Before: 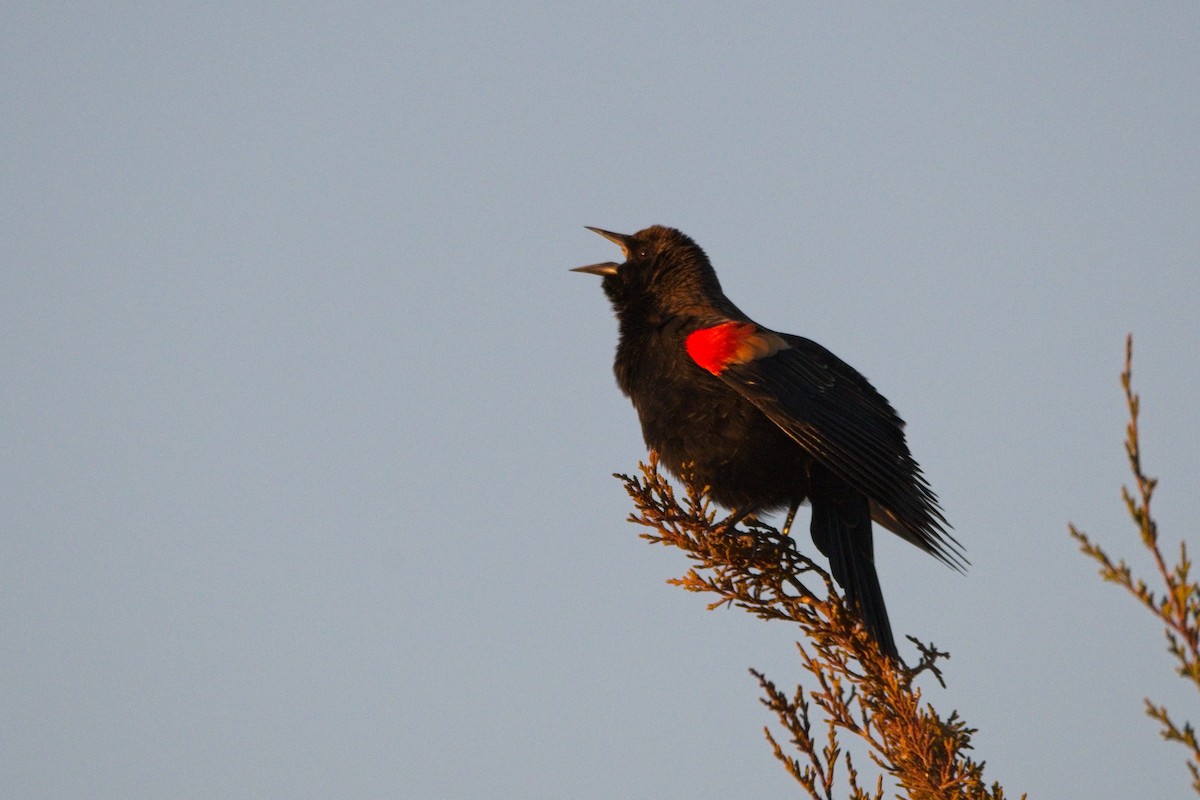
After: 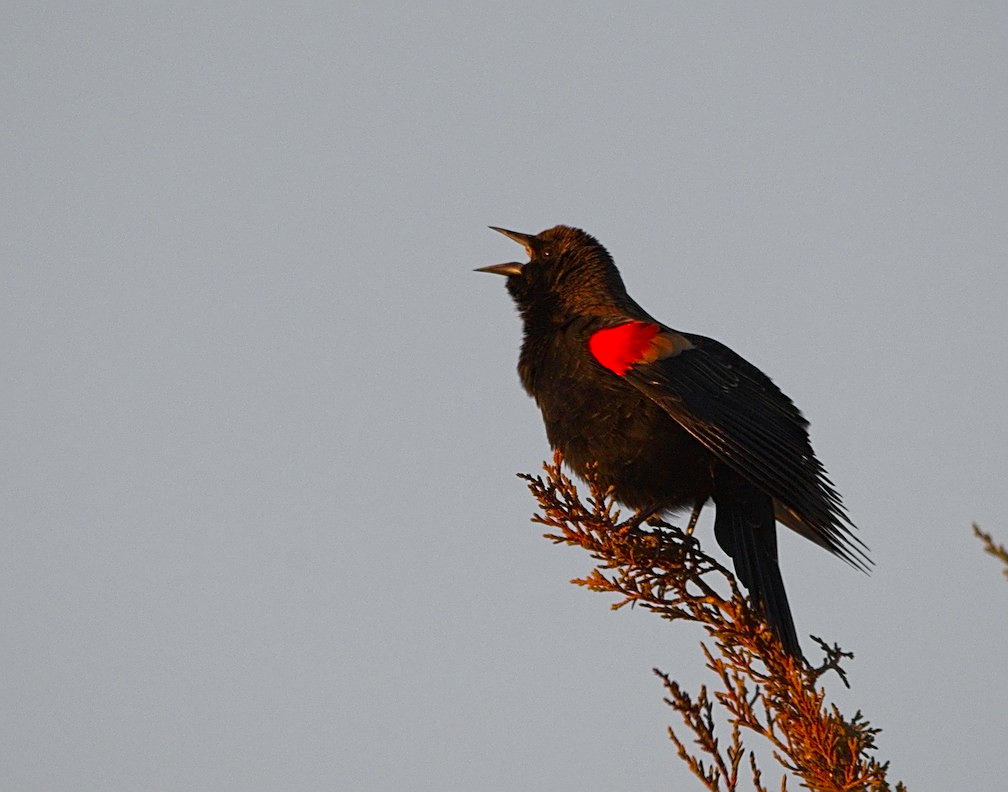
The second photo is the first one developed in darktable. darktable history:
crop: left 8.026%, right 7.374%
sharpen: on, module defaults
color zones: curves: ch0 [(0, 0.48) (0.209, 0.398) (0.305, 0.332) (0.429, 0.493) (0.571, 0.5) (0.714, 0.5) (0.857, 0.5) (1, 0.48)]; ch1 [(0, 0.736) (0.143, 0.625) (0.225, 0.371) (0.429, 0.256) (0.571, 0.241) (0.714, 0.213) (0.857, 0.48) (1, 0.736)]; ch2 [(0, 0.448) (0.143, 0.498) (0.286, 0.5) (0.429, 0.5) (0.571, 0.5) (0.714, 0.5) (0.857, 0.5) (1, 0.448)]
